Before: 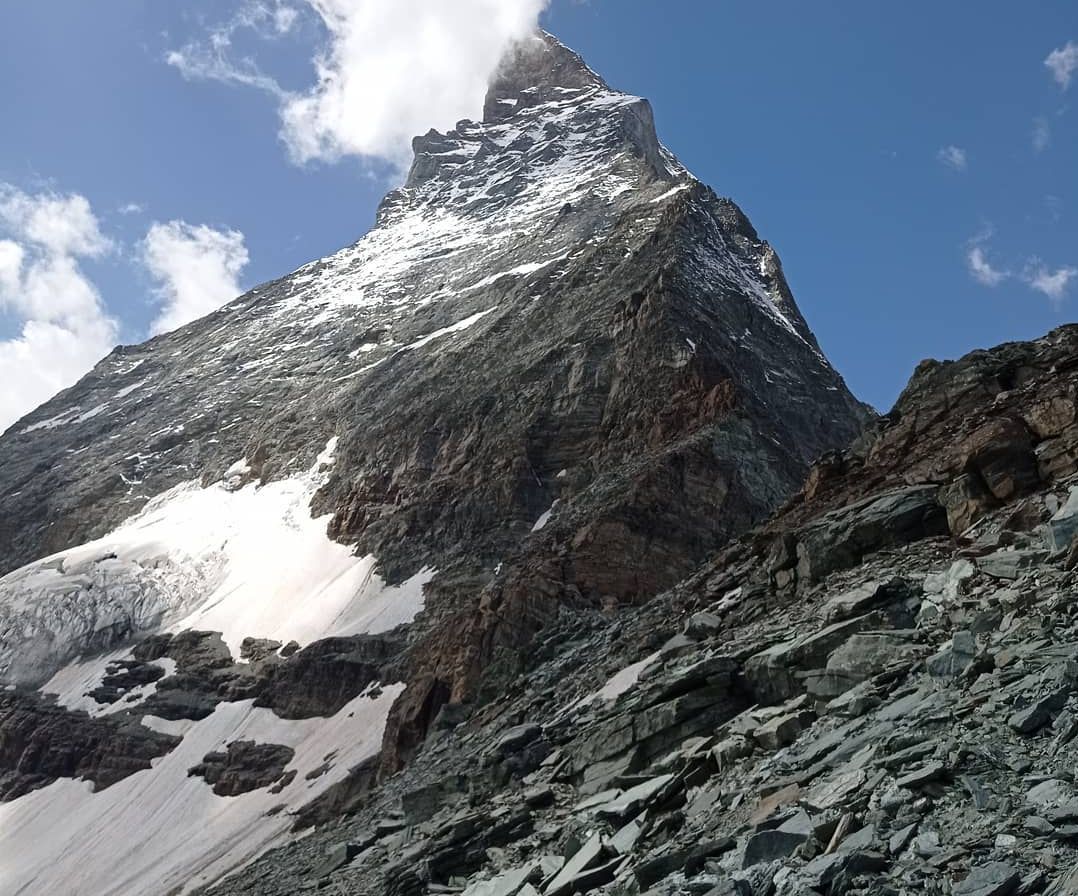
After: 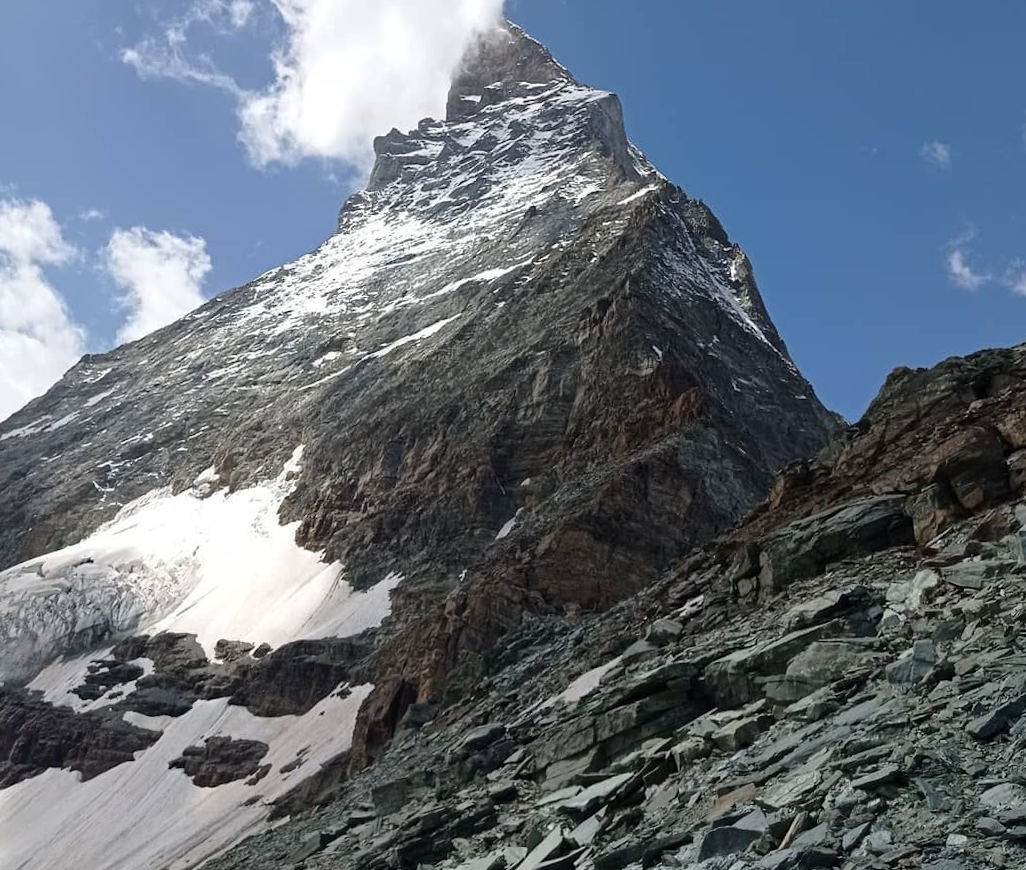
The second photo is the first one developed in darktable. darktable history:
crop: top 0.05%, bottom 0.098%
rotate and perspective: rotation 0.074°, lens shift (vertical) 0.096, lens shift (horizontal) -0.041, crop left 0.043, crop right 0.952, crop top 0.024, crop bottom 0.979
